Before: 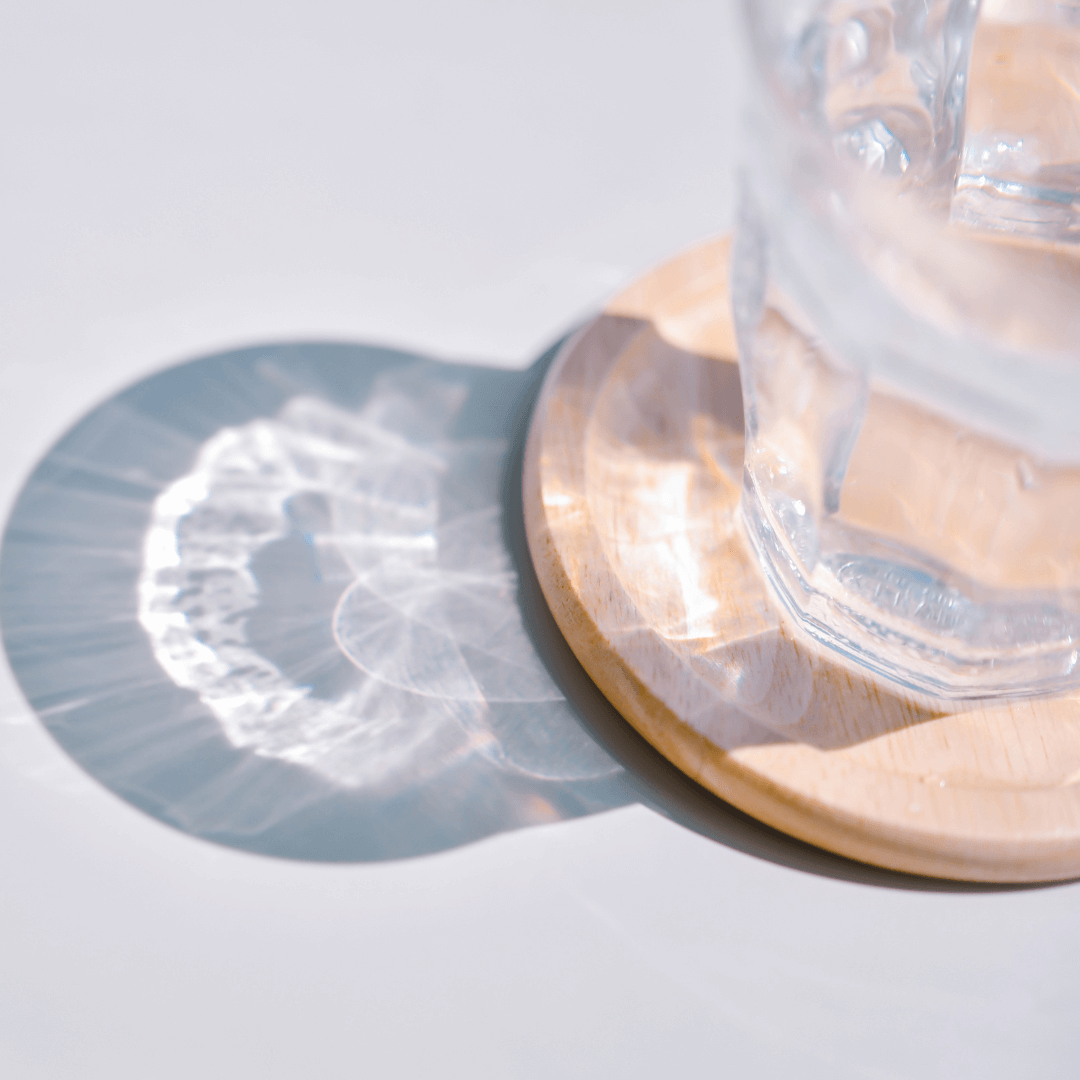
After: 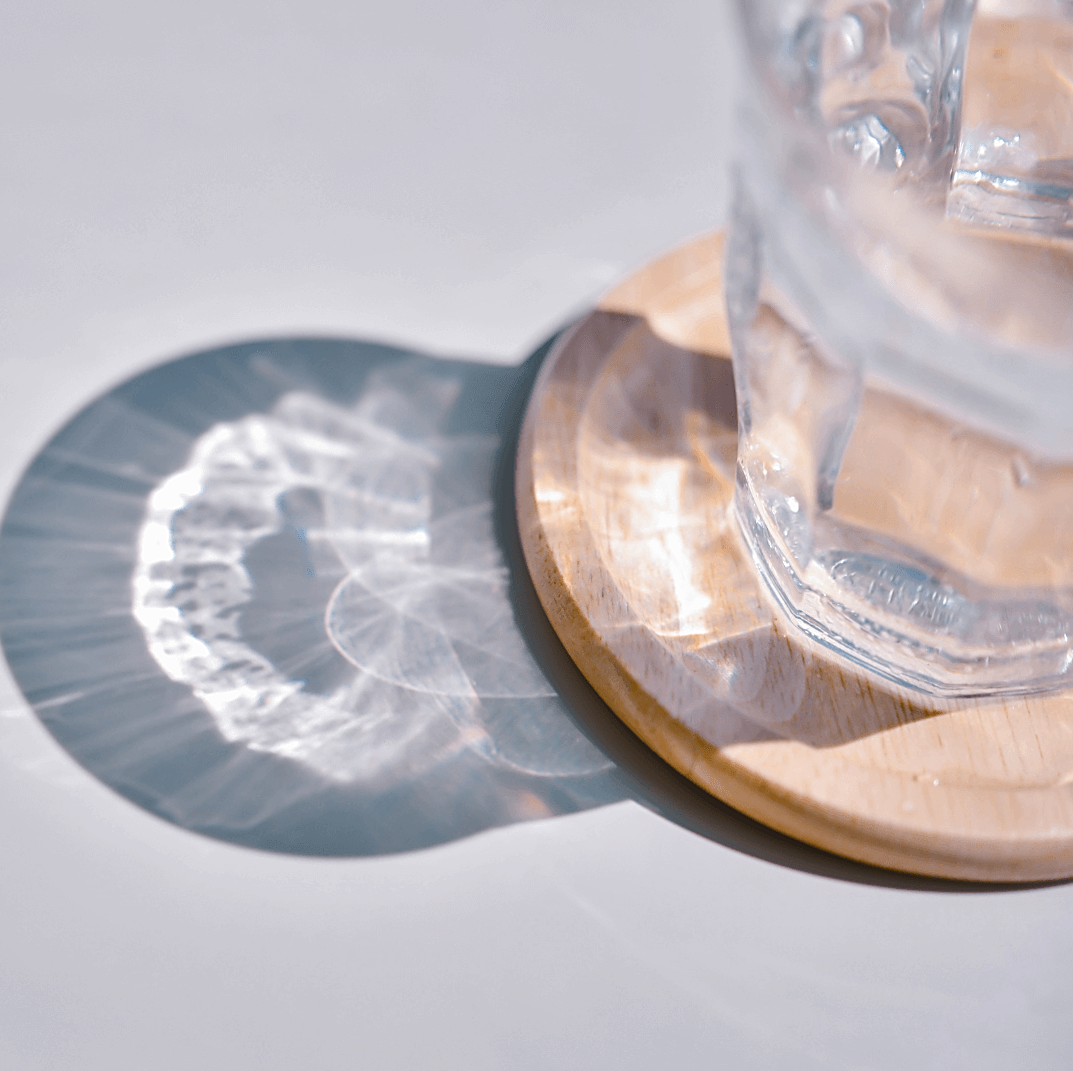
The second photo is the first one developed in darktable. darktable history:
shadows and highlights: low approximation 0.01, soften with gaussian
sharpen: on, module defaults
rotate and perspective: rotation 0.192°, lens shift (horizontal) -0.015, crop left 0.005, crop right 0.996, crop top 0.006, crop bottom 0.99
